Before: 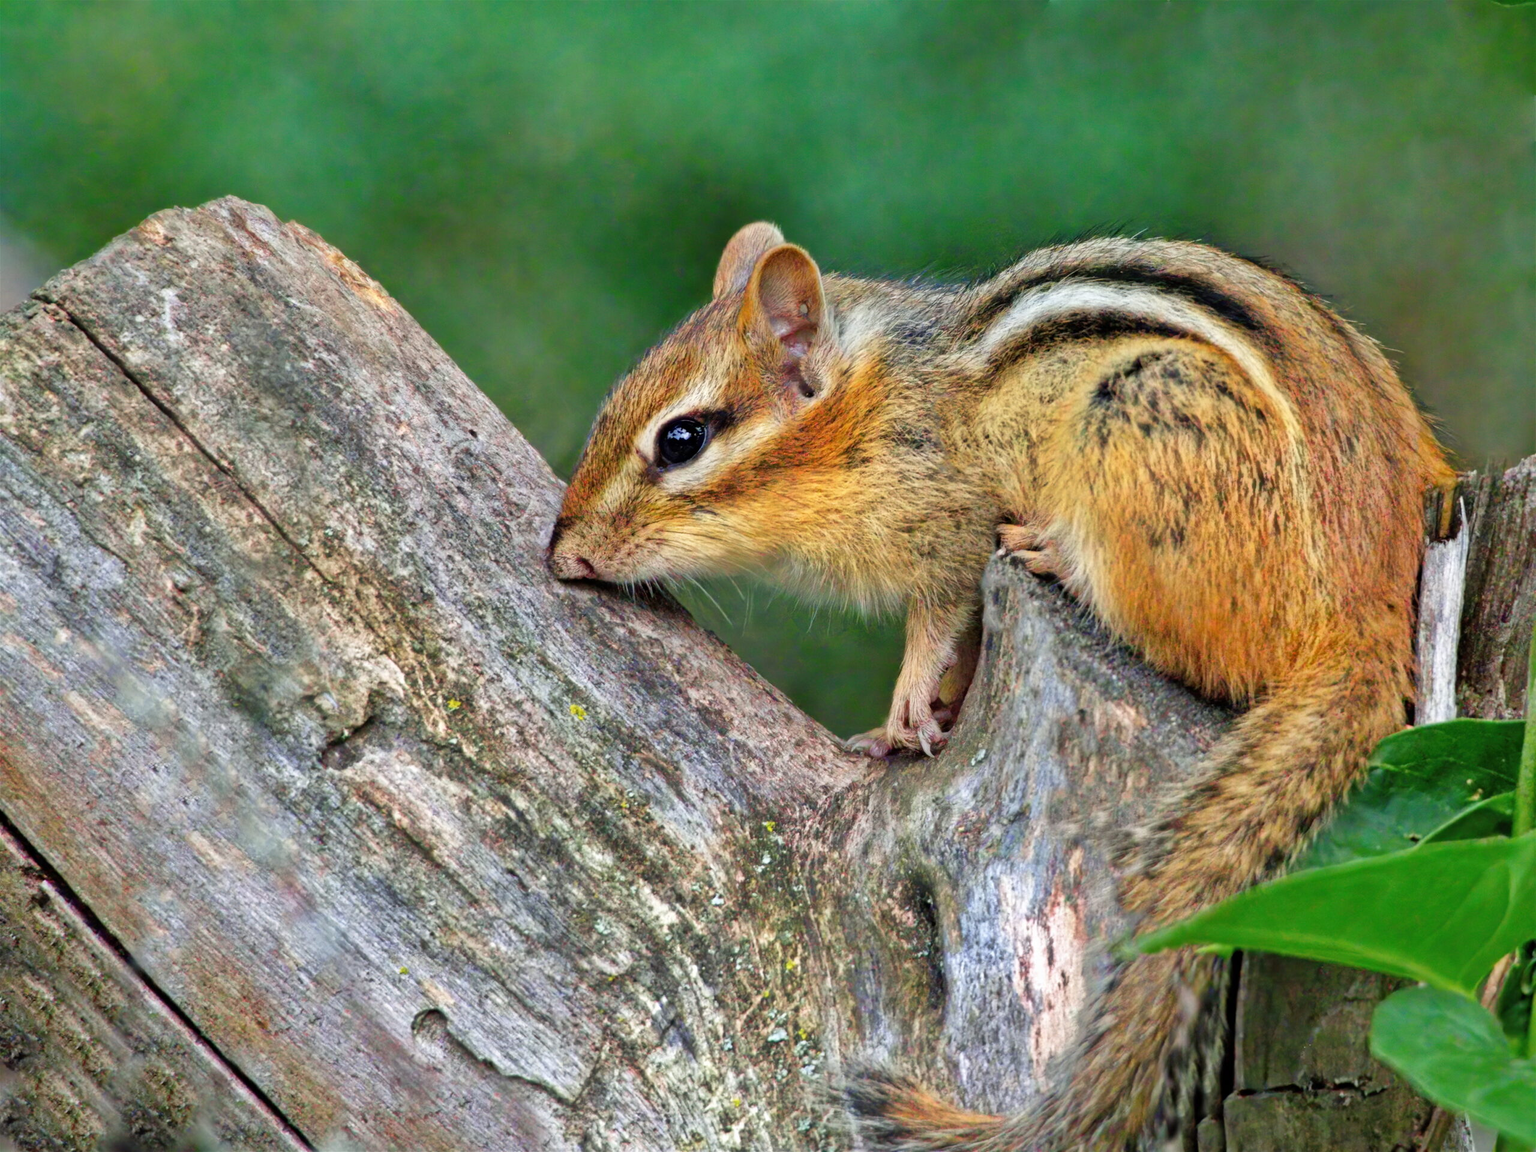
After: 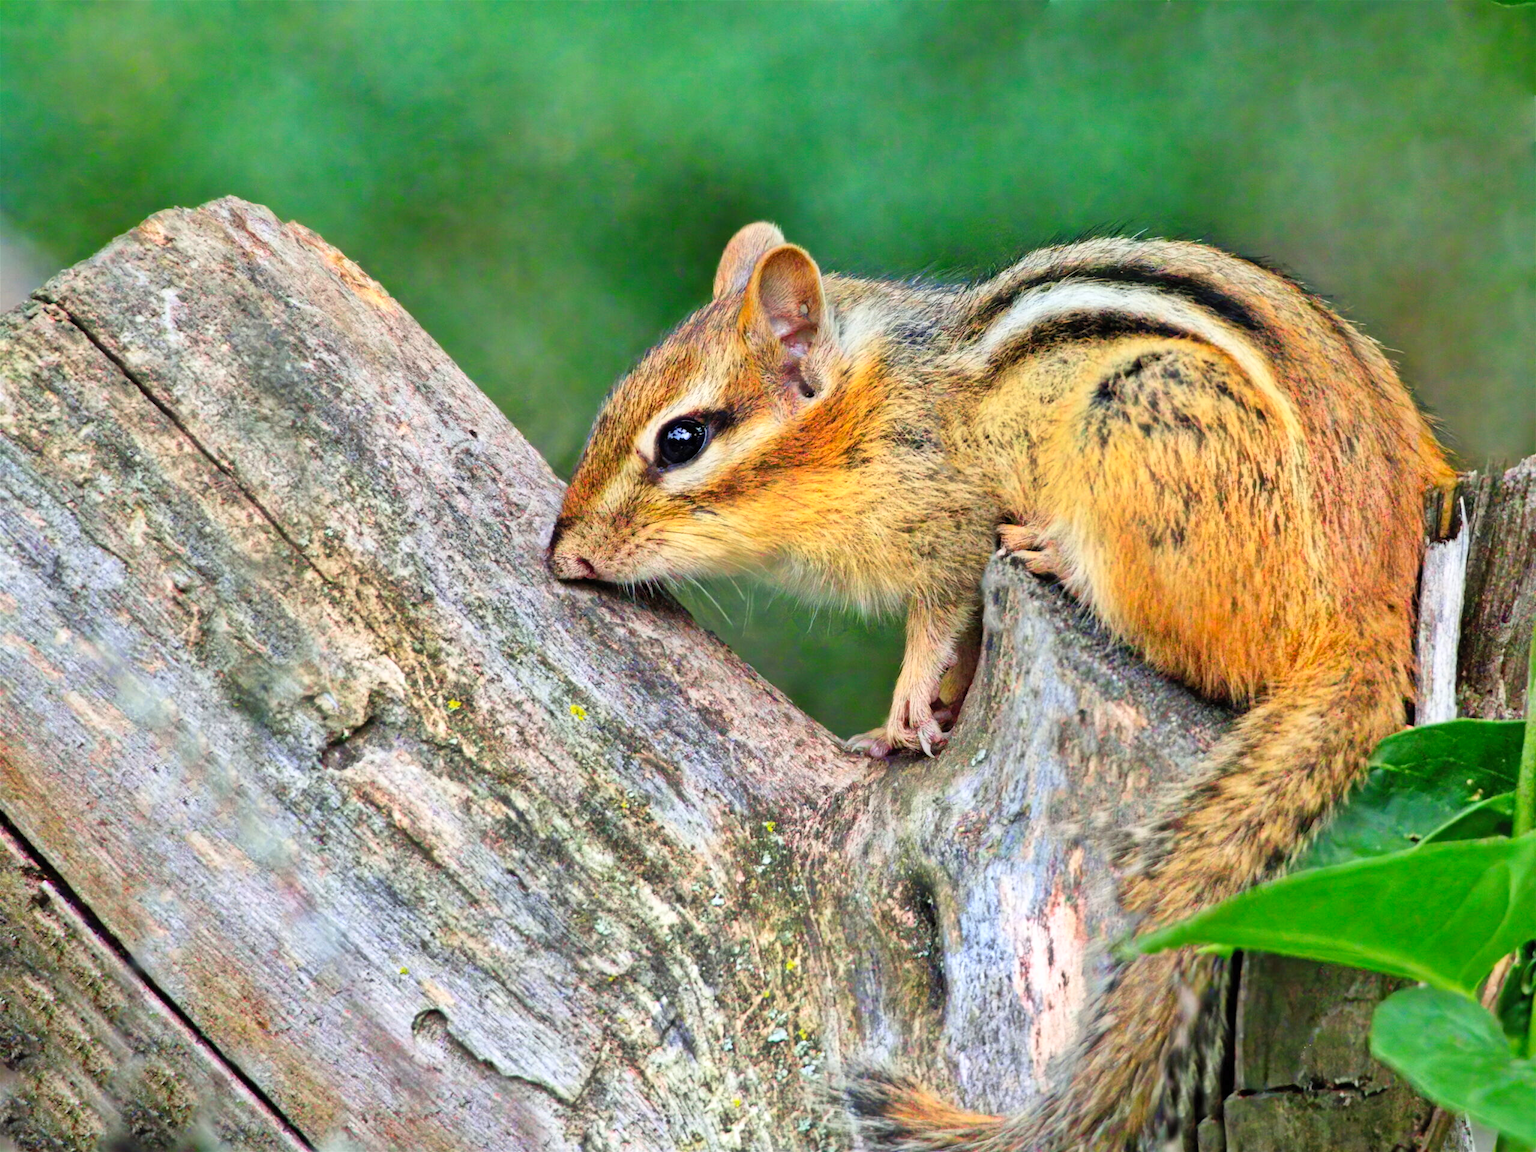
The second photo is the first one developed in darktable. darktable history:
contrast brightness saturation: contrast 0.2, brightness 0.16, saturation 0.22
tone equalizer: on, module defaults
